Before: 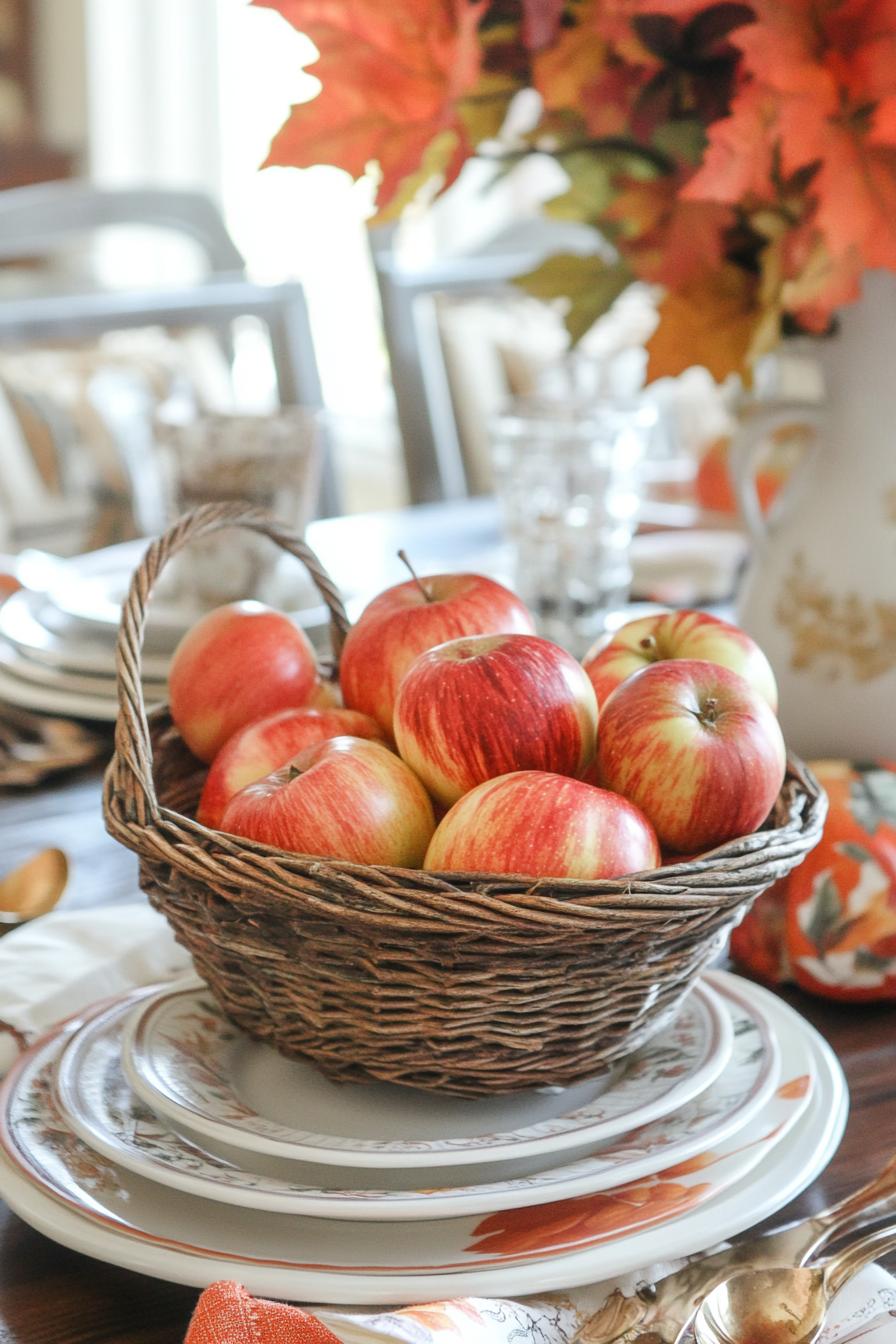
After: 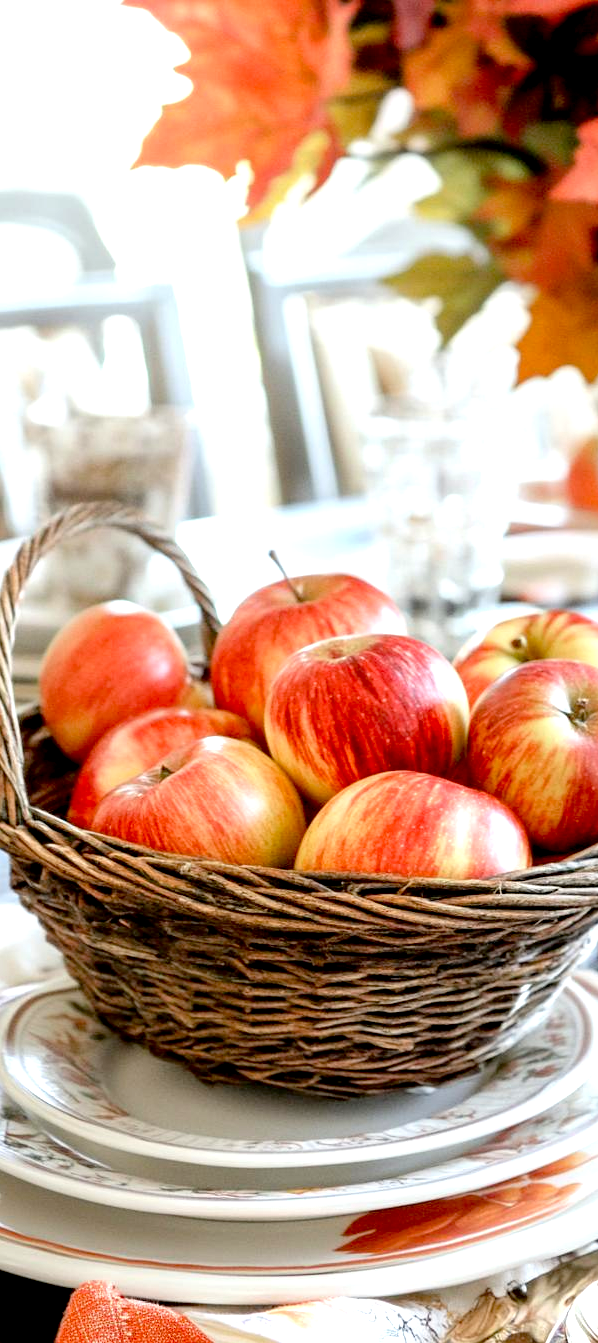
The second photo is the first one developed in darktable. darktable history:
crop and rotate: left 14.488%, right 18.759%
exposure: black level correction 0.029, exposure -0.078 EV, compensate exposure bias true, compensate highlight preservation false
tone equalizer: -8 EV -0.712 EV, -7 EV -0.691 EV, -6 EV -0.628 EV, -5 EV -0.424 EV, -3 EV 0.398 EV, -2 EV 0.6 EV, -1 EV 0.674 EV, +0 EV 0.755 EV
